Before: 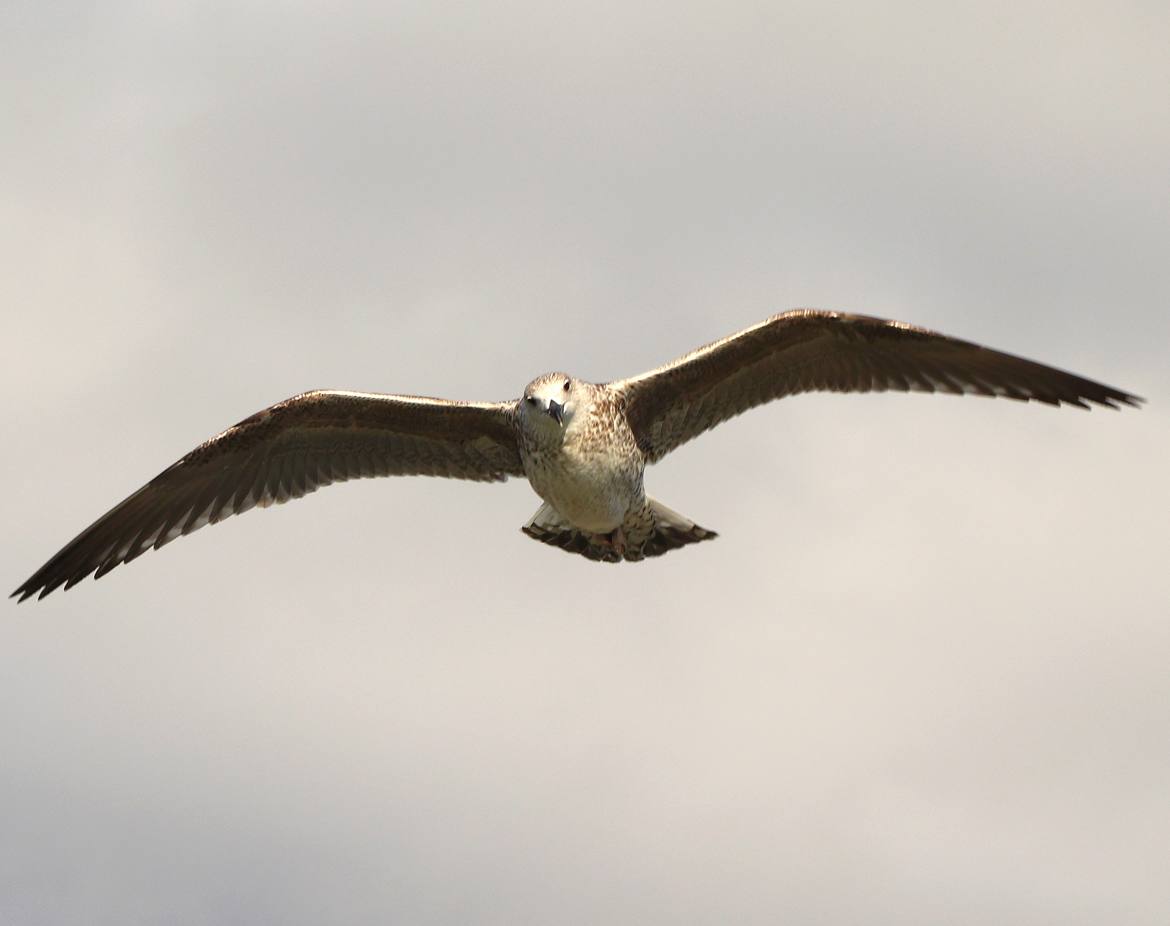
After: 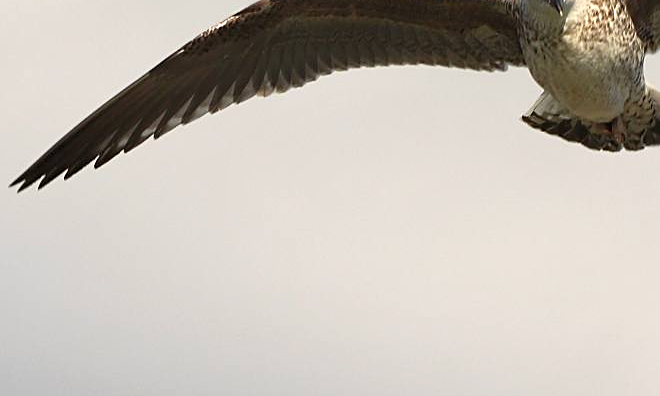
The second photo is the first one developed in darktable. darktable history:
sharpen: on, module defaults
crop: top 44.466%, right 43.576%, bottom 12.71%
tone equalizer: on, module defaults
shadows and highlights: shadows -0.732, highlights 39.05
